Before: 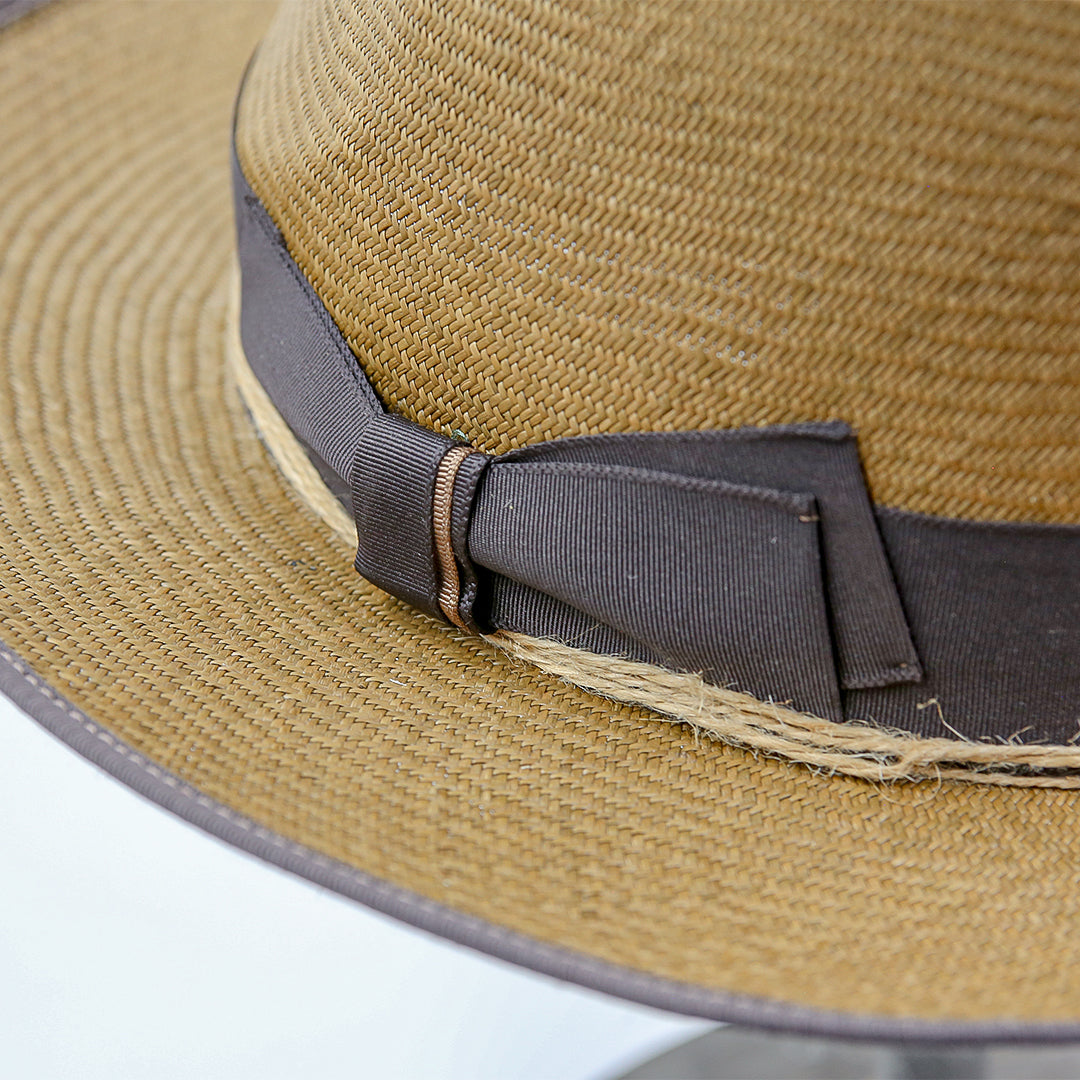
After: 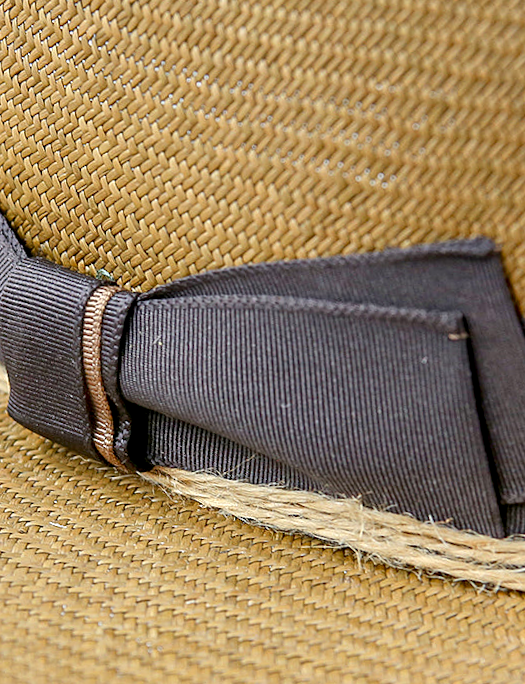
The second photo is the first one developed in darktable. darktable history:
crop: left 32.075%, top 10.976%, right 18.355%, bottom 17.596%
exposure: black level correction 0.003, exposure 0.383 EV, compensate highlight preservation false
rotate and perspective: rotation -3.52°, crop left 0.036, crop right 0.964, crop top 0.081, crop bottom 0.919
